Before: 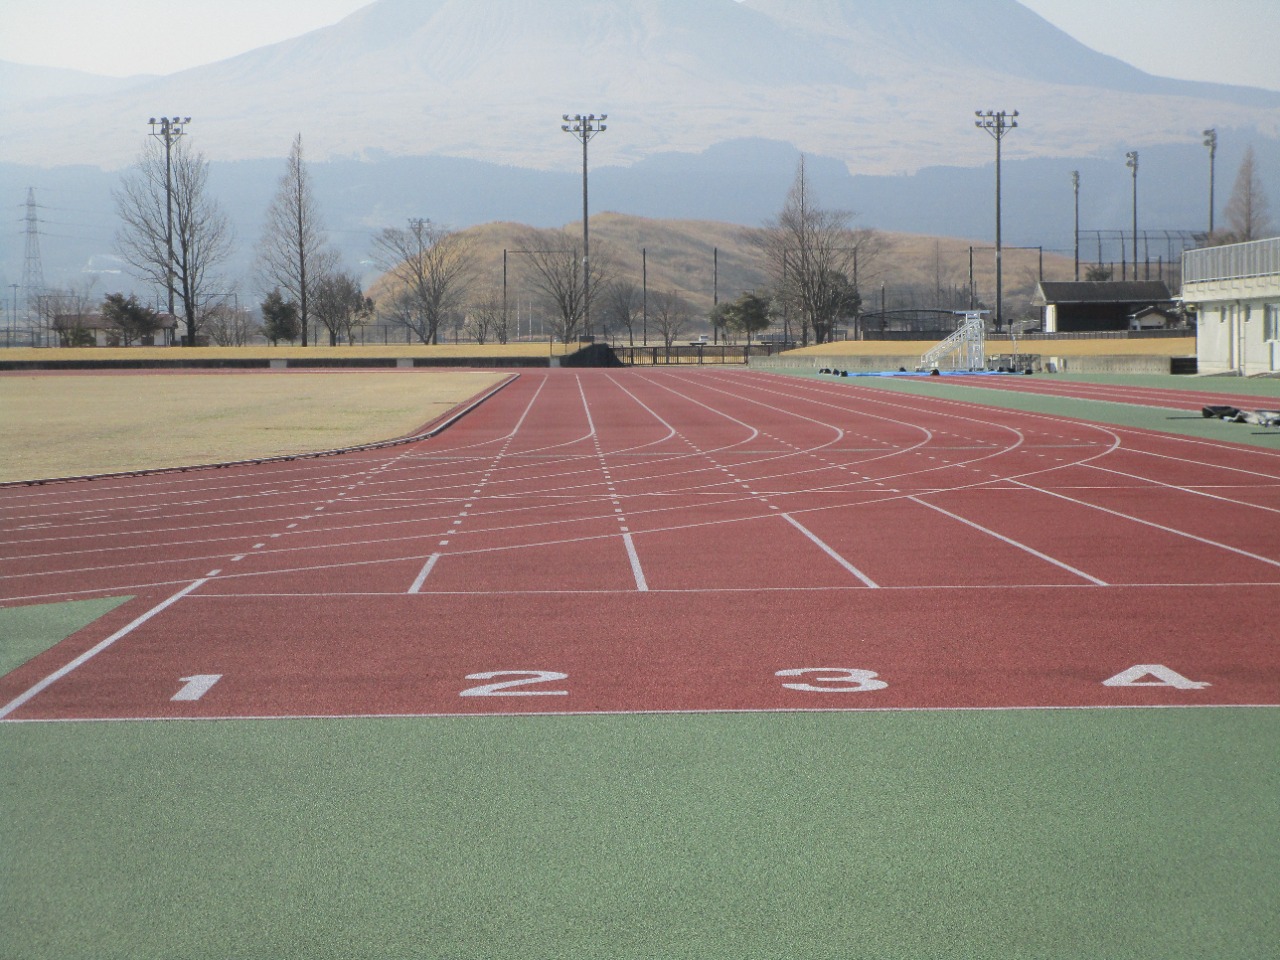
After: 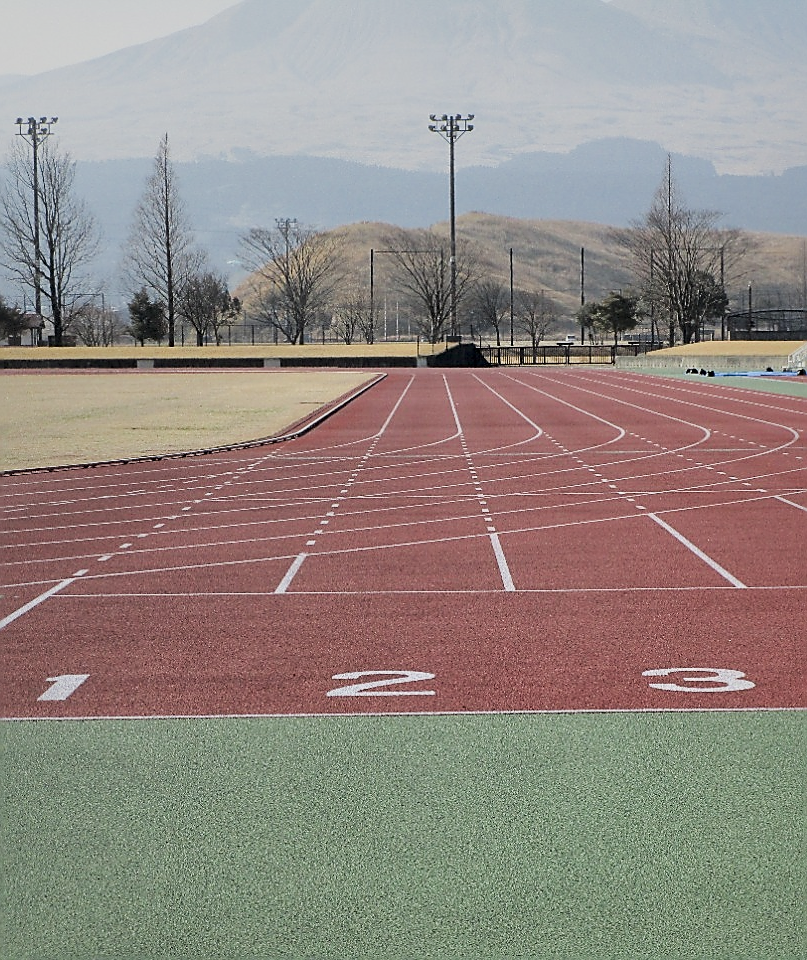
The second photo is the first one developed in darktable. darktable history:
local contrast: mode bilateral grid, contrast 26, coarseness 60, detail 152%, midtone range 0.2
filmic rgb: black relative exposure -7.65 EV, white relative exposure 4.56 EV, hardness 3.61, contrast 1.05
crop: left 10.406%, right 26.481%
sharpen: radius 1.384, amount 1.262, threshold 0.605
